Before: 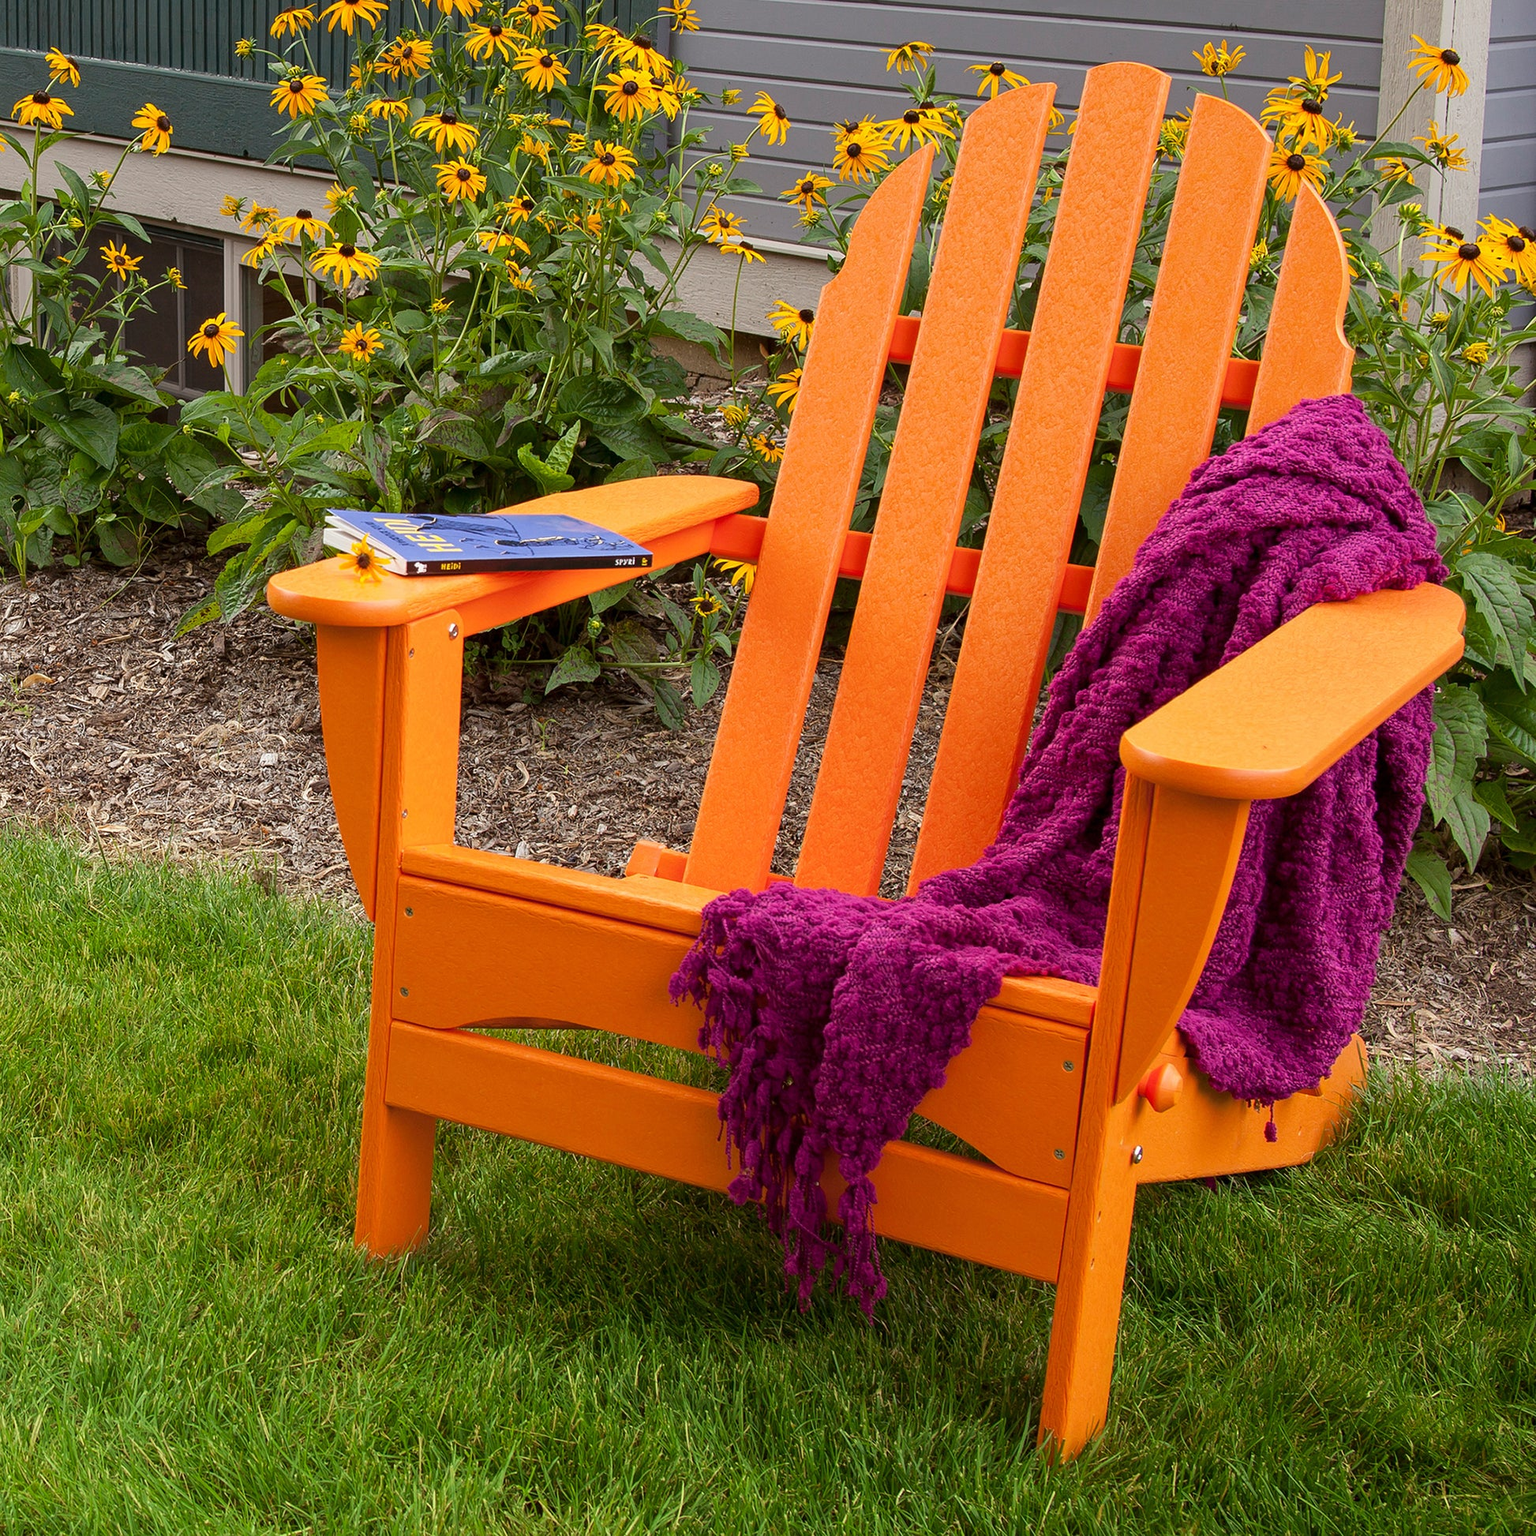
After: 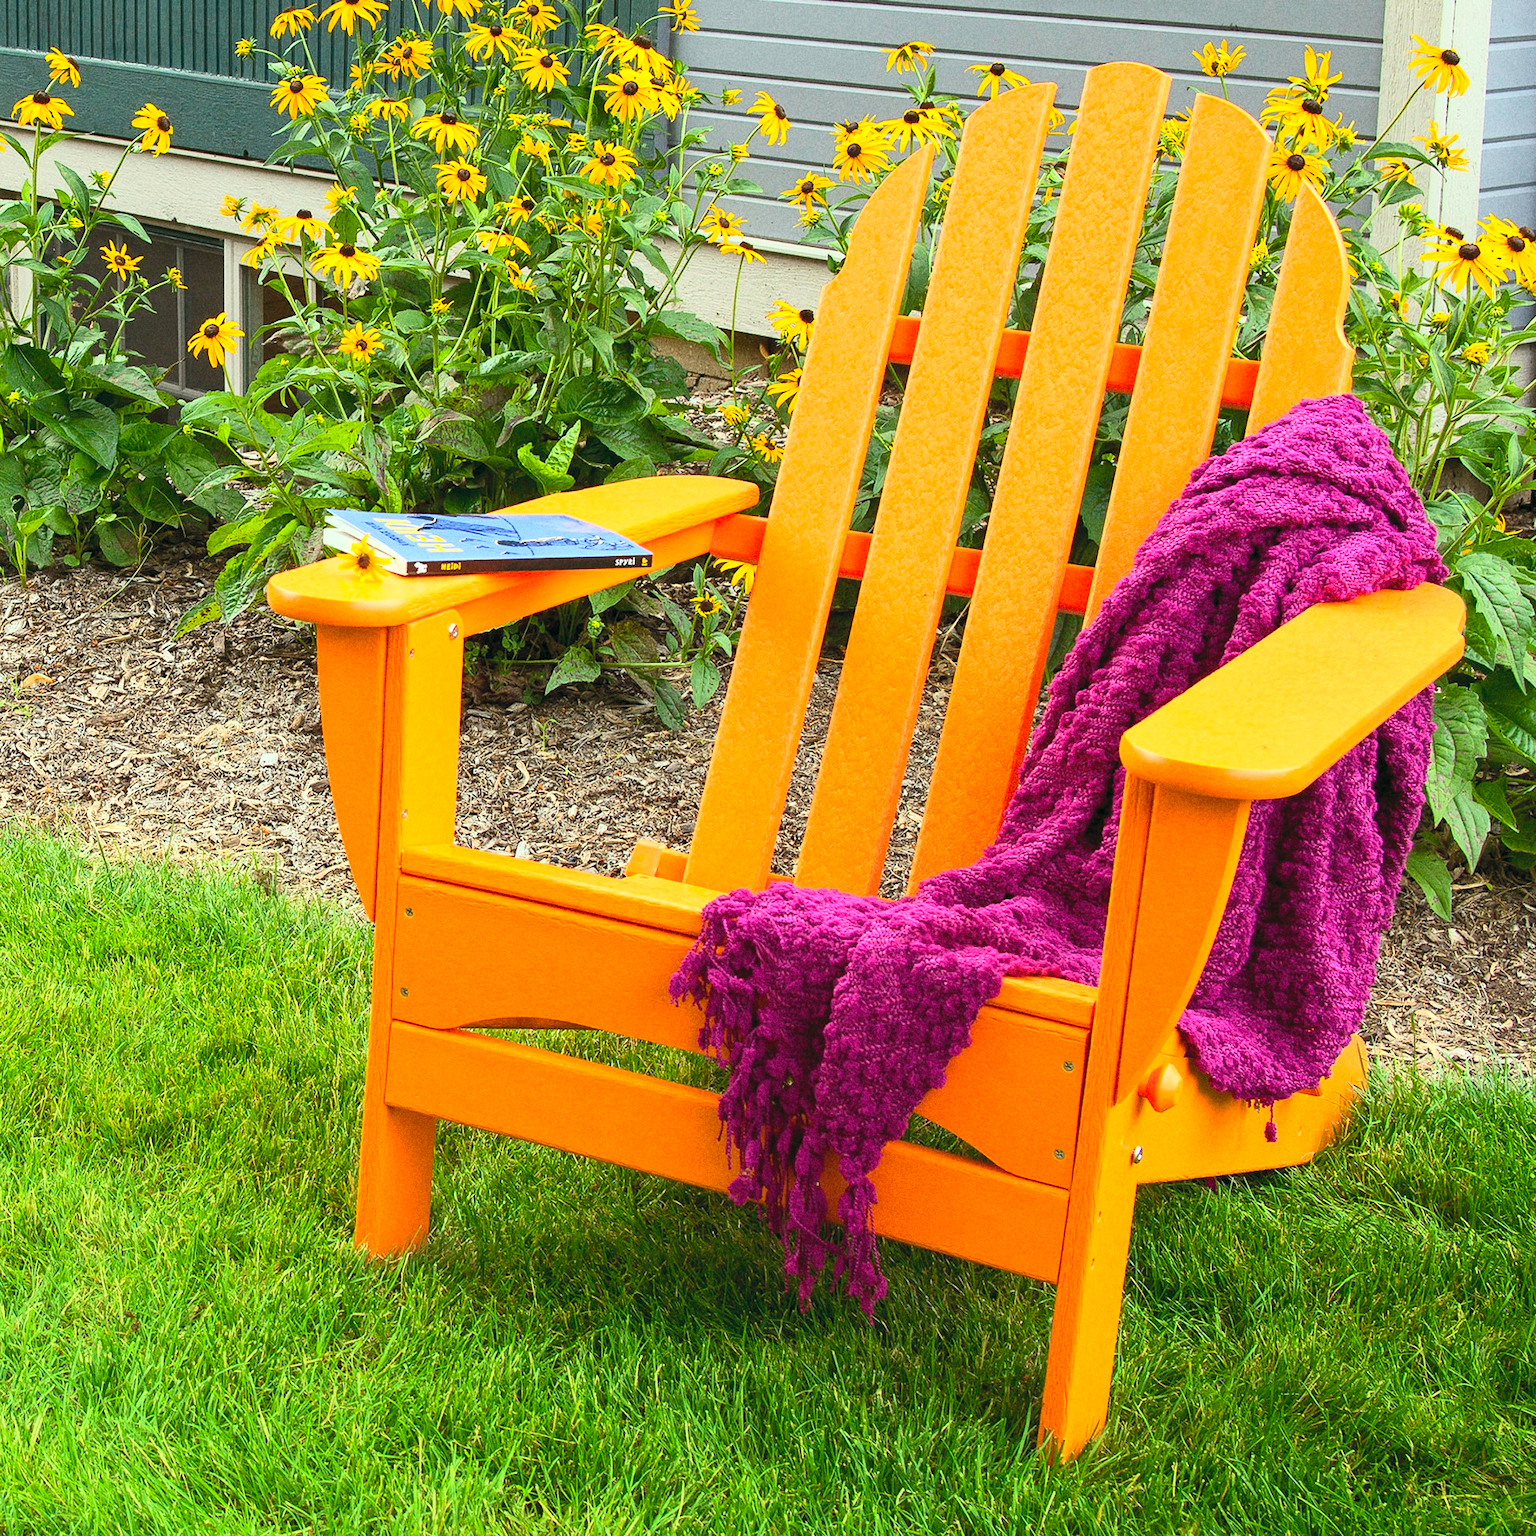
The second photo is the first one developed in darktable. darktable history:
color correction: highlights a* -7.33, highlights b* 1.26, shadows a* -3.55, saturation 1.4
grain: on, module defaults
contrast brightness saturation: contrast 0.39, brightness 0.53
